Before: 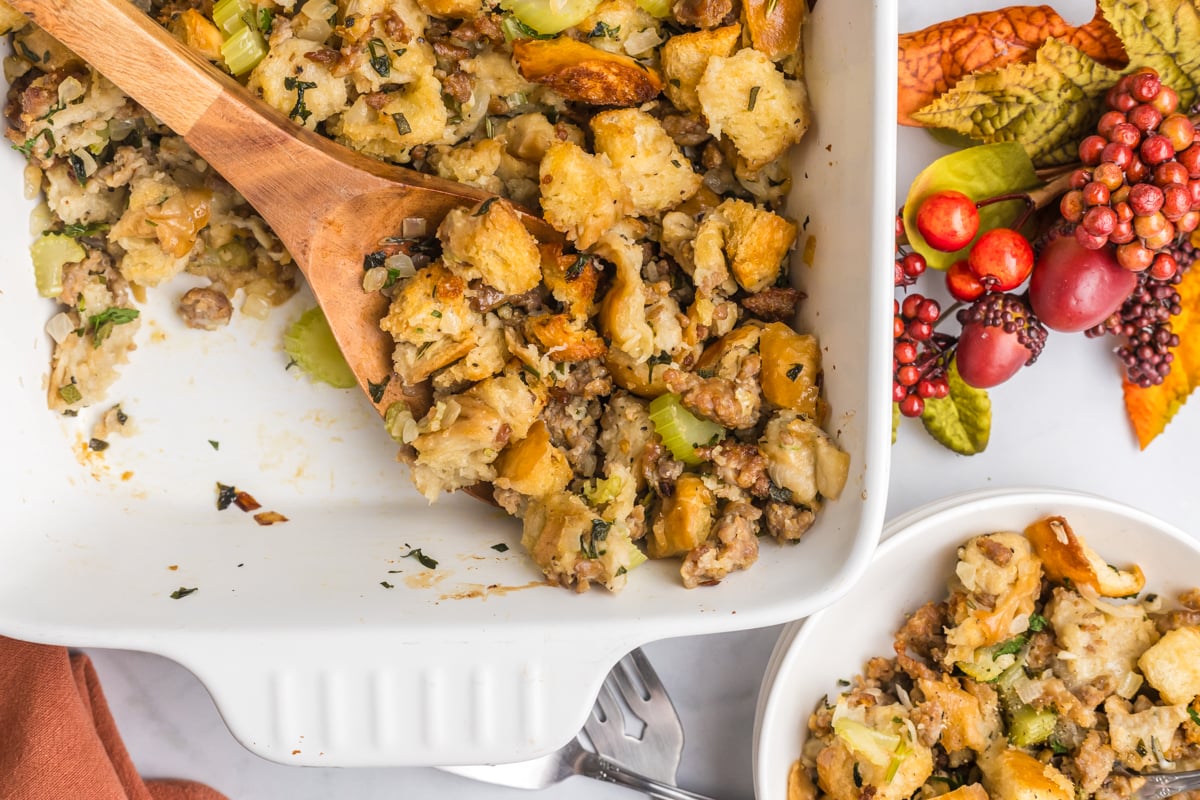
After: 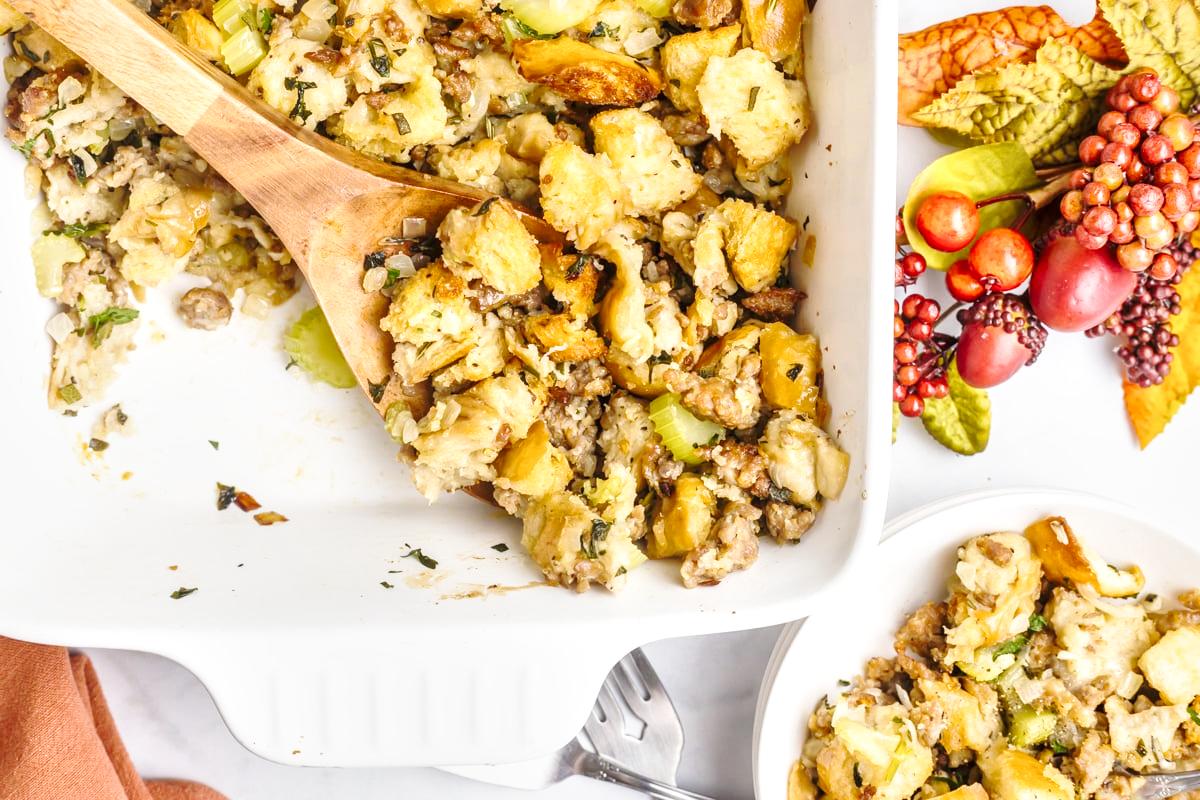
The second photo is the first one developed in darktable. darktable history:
local contrast: mode bilateral grid, contrast 20, coarseness 51, detail 157%, midtone range 0.2
base curve: curves: ch0 [(0, 0) (0.025, 0.046) (0.112, 0.277) (0.467, 0.74) (0.814, 0.929) (1, 0.942)], preserve colors none
